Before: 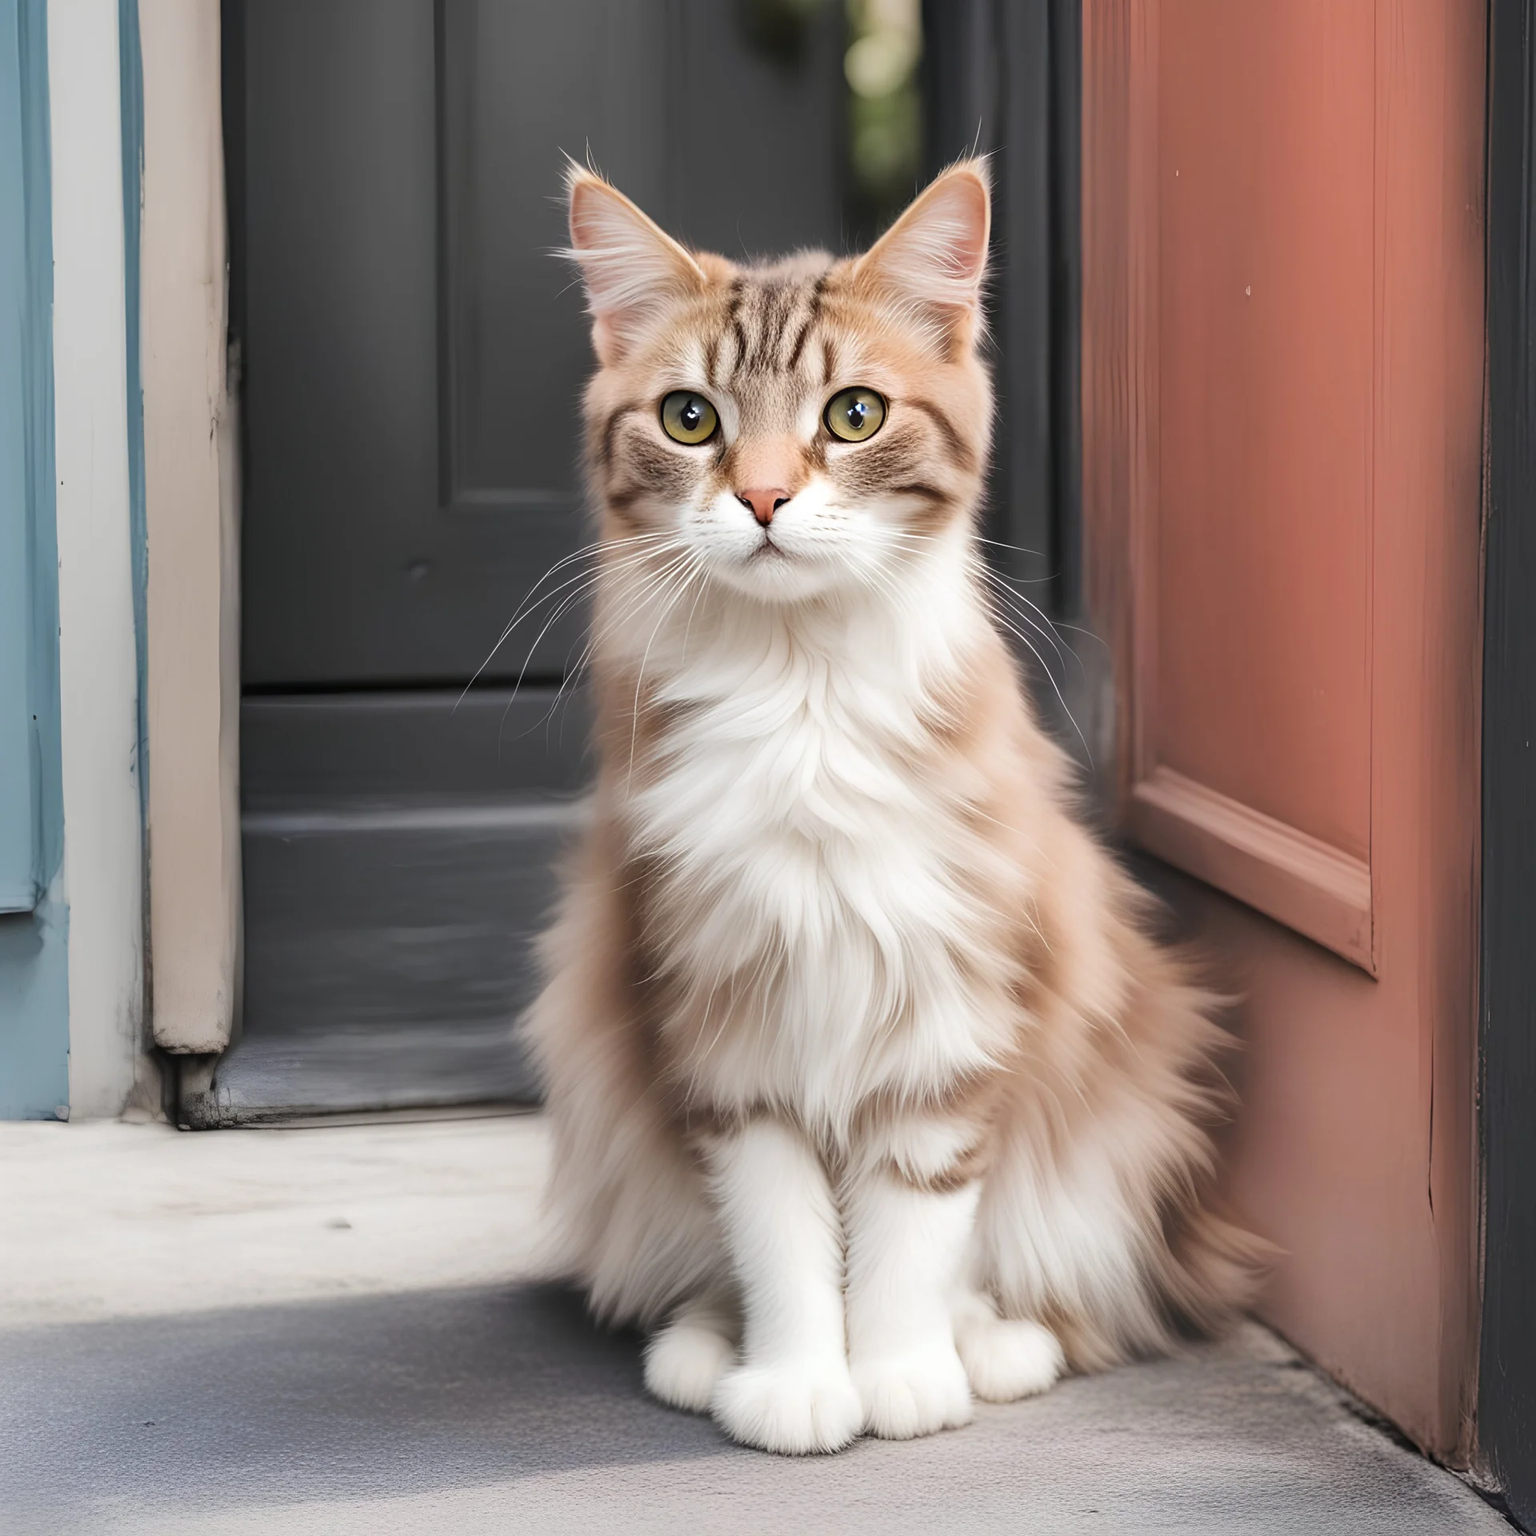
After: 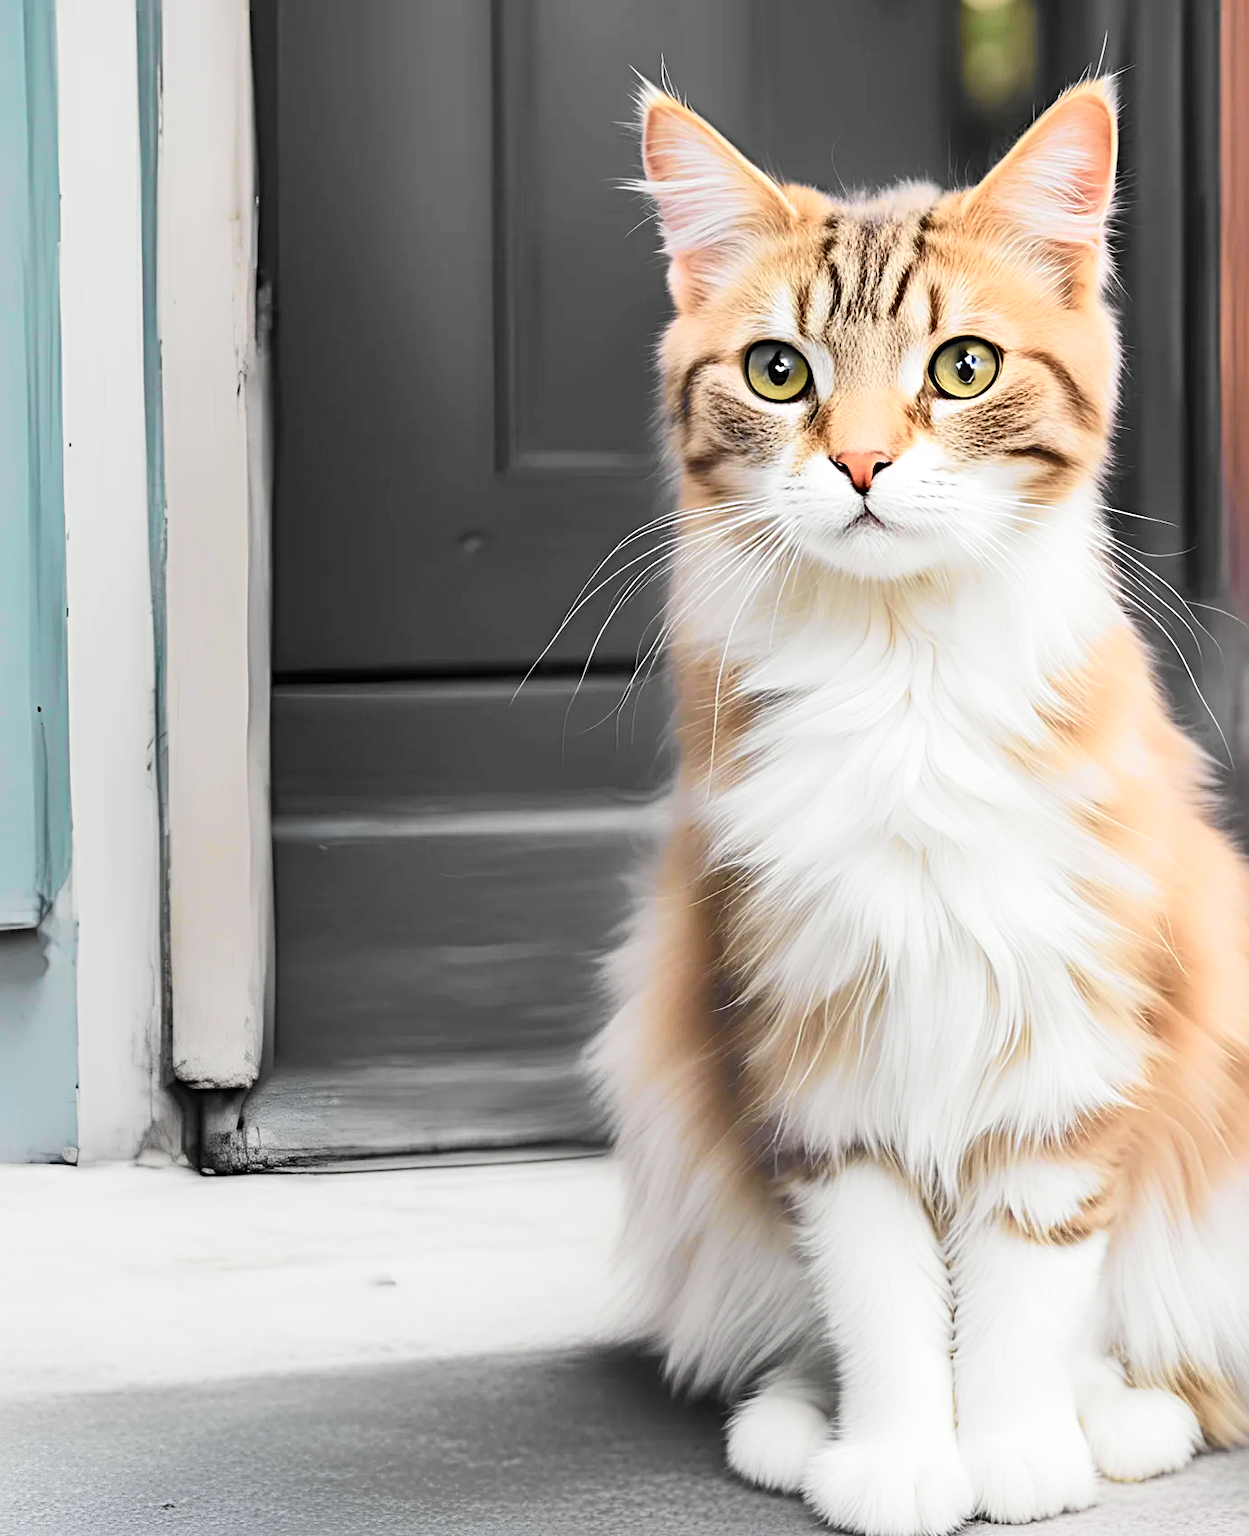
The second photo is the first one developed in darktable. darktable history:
crop: top 5.792%, right 27.867%, bottom 5.515%
tone equalizer: edges refinement/feathering 500, mask exposure compensation -1.57 EV, preserve details no
tone curve: curves: ch0 [(0, 0) (0.055, 0.057) (0.258, 0.307) (0.434, 0.543) (0.517, 0.657) (0.745, 0.874) (1, 1)]; ch1 [(0, 0) (0.346, 0.307) (0.418, 0.383) (0.46, 0.439) (0.482, 0.493) (0.502, 0.497) (0.517, 0.506) (0.55, 0.561) (0.588, 0.61) (0.646, 0.688) (1, 1)]; ch2 [(0, 0) (0.346, 0.34) (0.431, 0.45) (0.485, 0.499) (0.5, 0.503) (0.527, 0.508) (0.545, 0.562) (0.679, 0.706) (1, 1)], color space Lab, independent channels, preserve colors none
sharpen: radius 4.921
